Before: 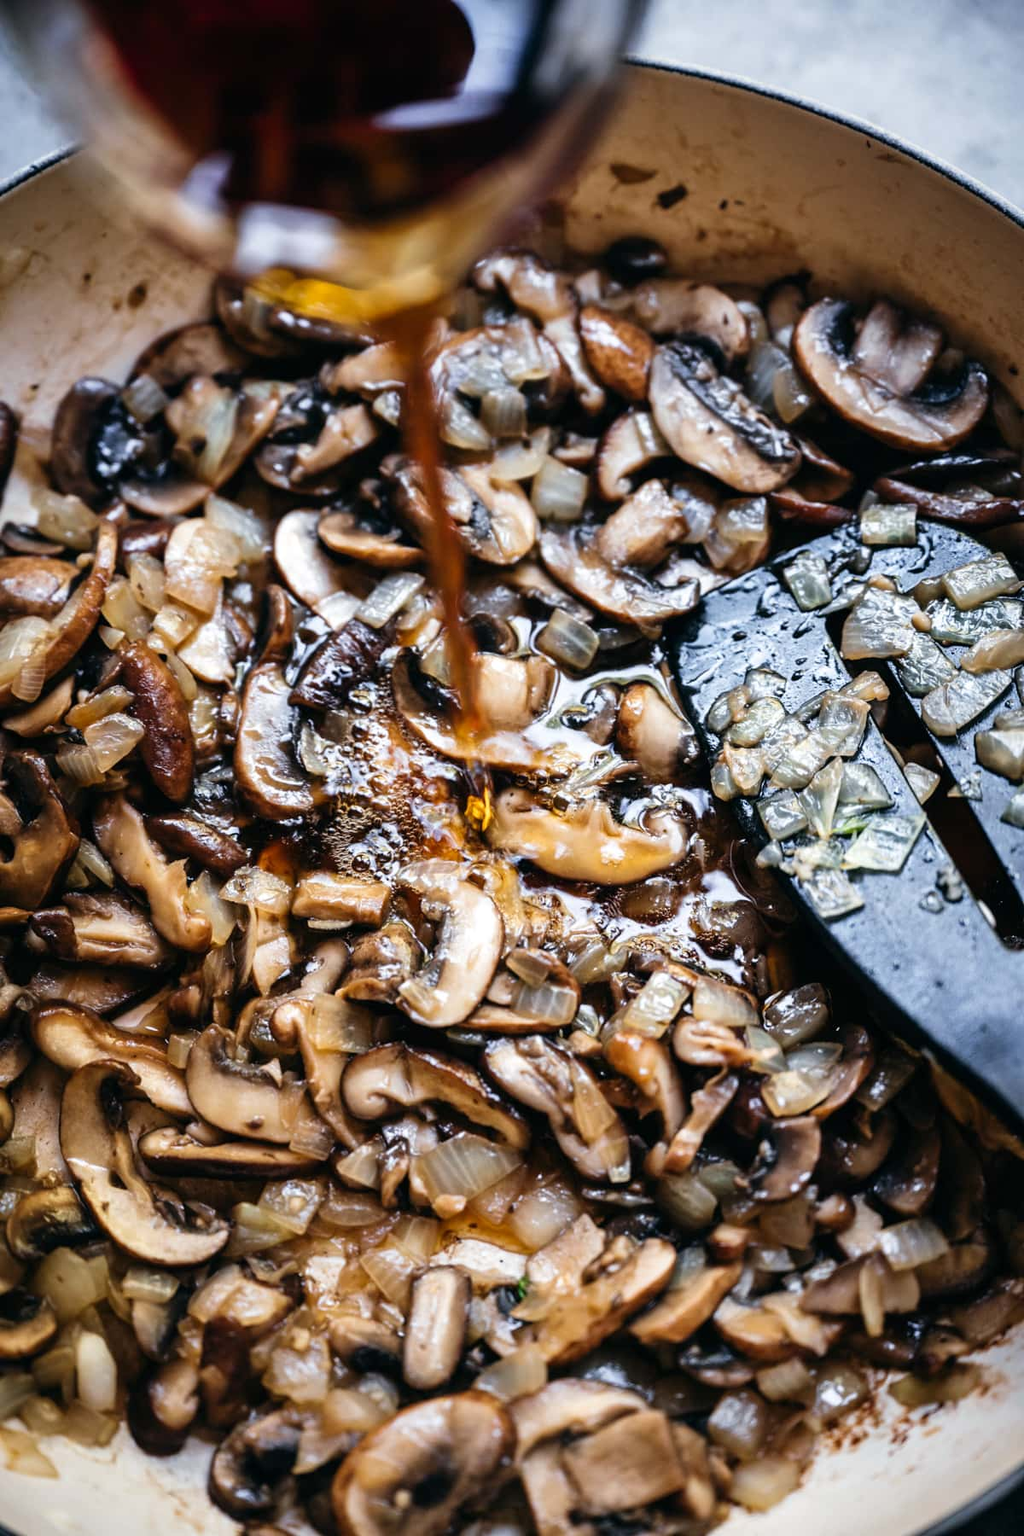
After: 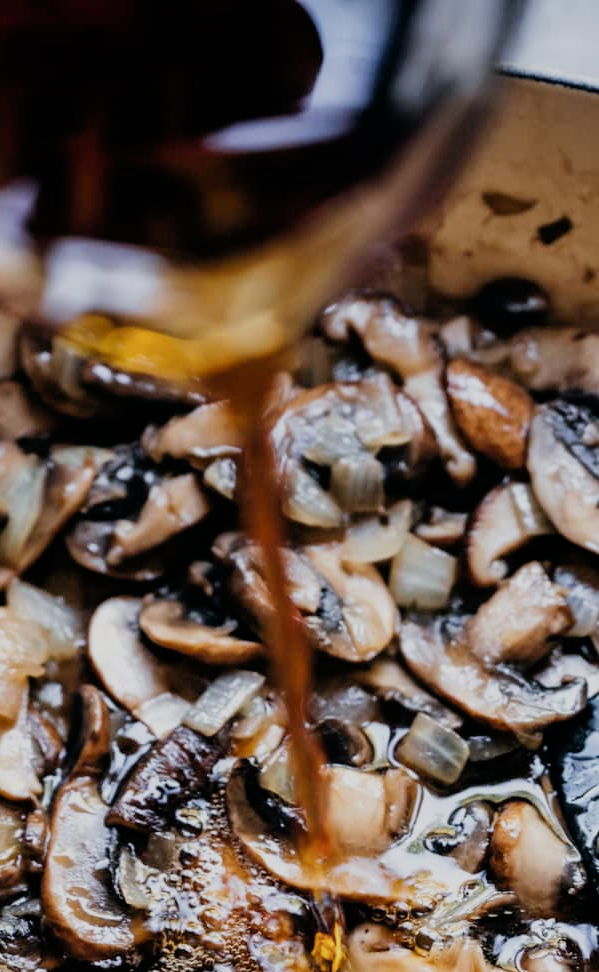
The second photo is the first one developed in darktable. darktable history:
crop: left 19.481%, right 30.532%, bottom 45.981%
filmic rgb: black relative exposure -7.97 EV, white relative exposure 4.02 EV, hardness 4.18, contrast 0.93
